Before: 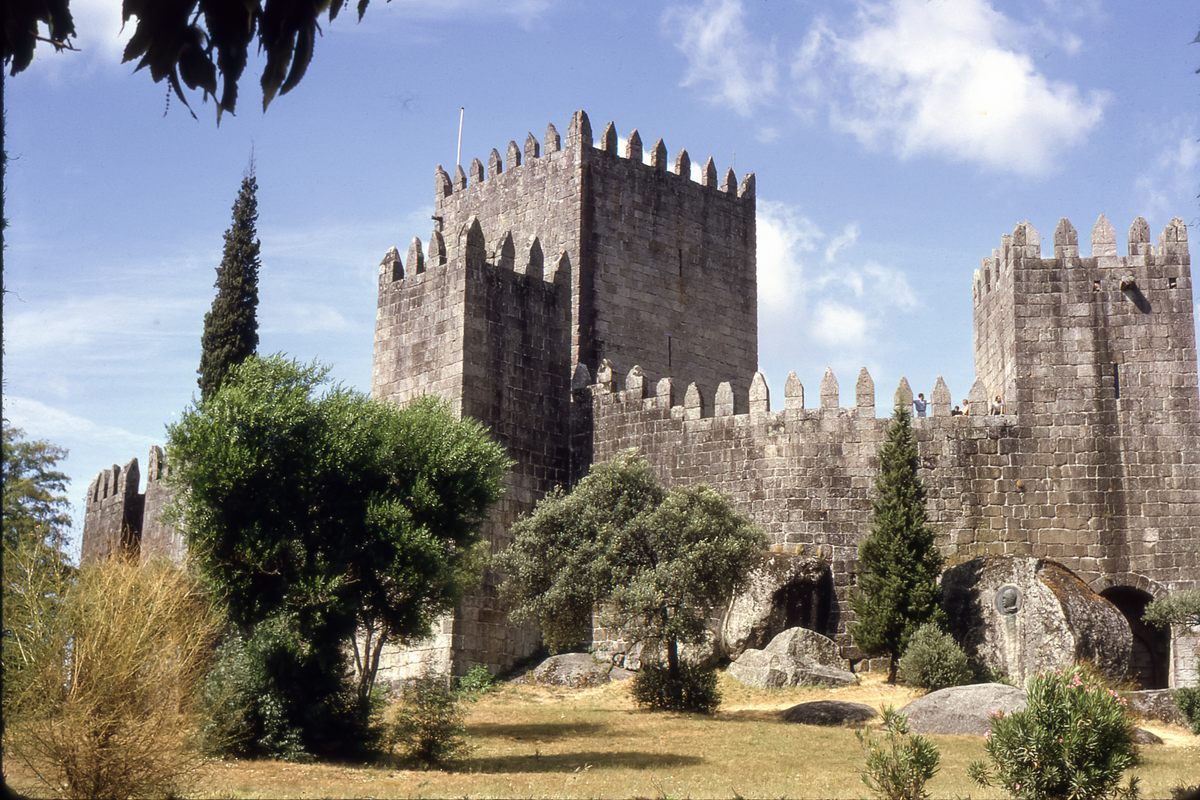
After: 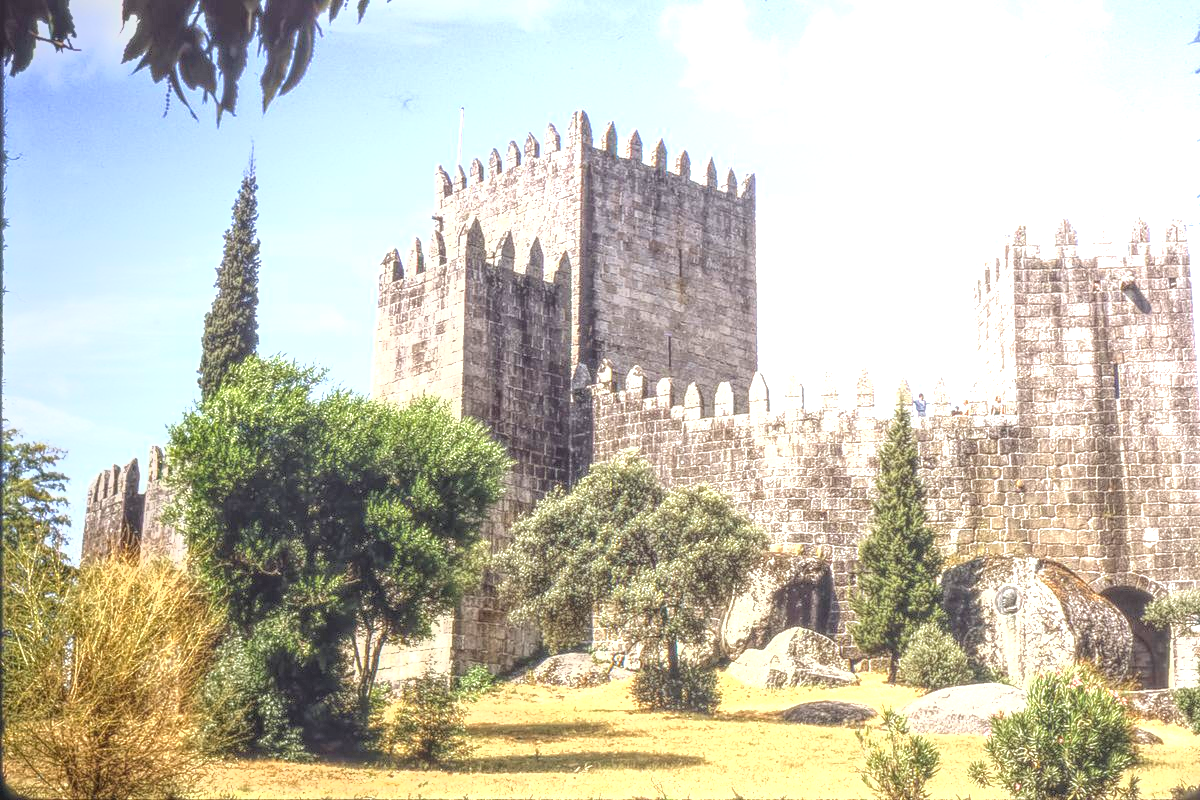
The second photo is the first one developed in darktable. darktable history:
local contrast: highlights 20%, shadows 25%, detail 200%, midtone range 0.2
exposure: black level correction 0, exposure 1.438 EV, compensate highlight preservation false
